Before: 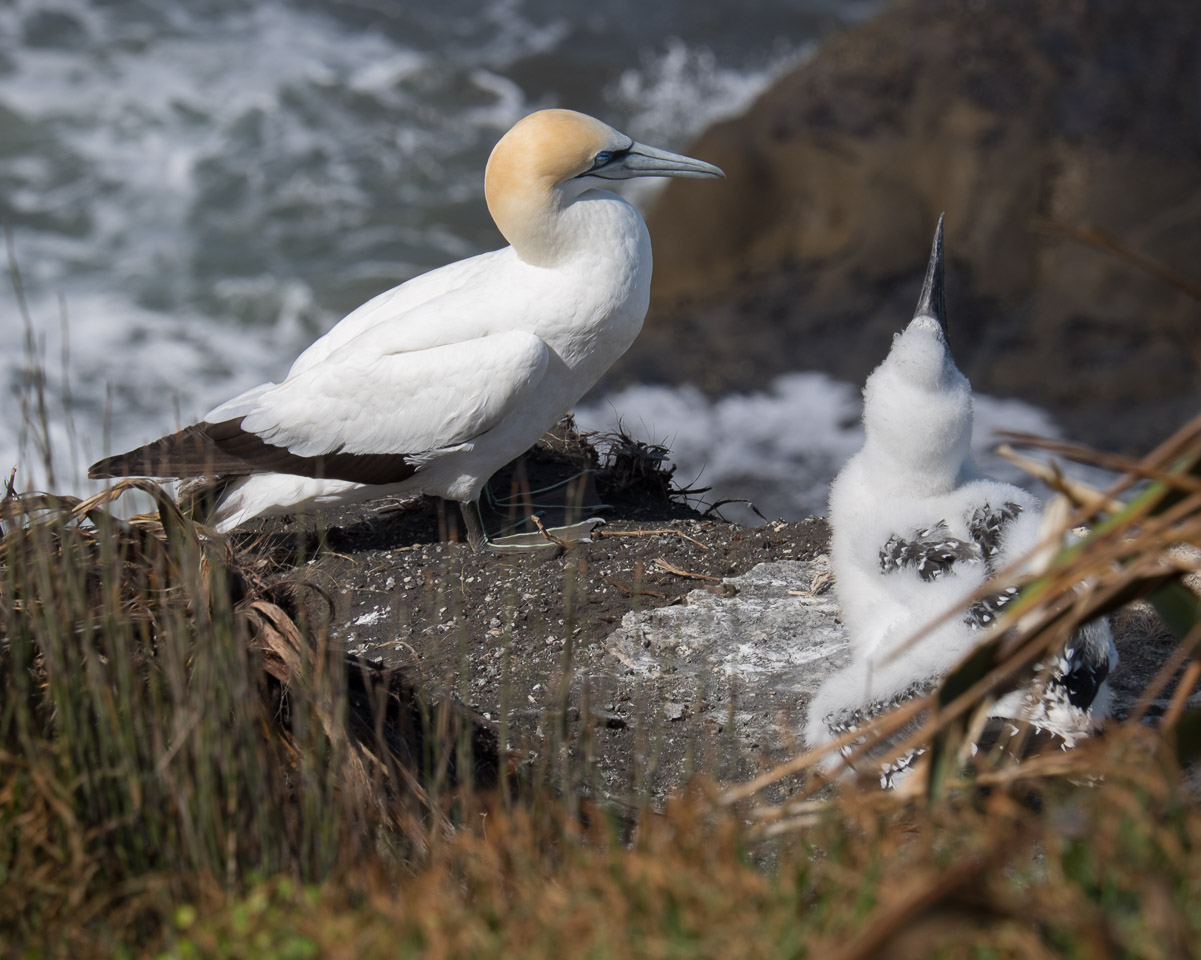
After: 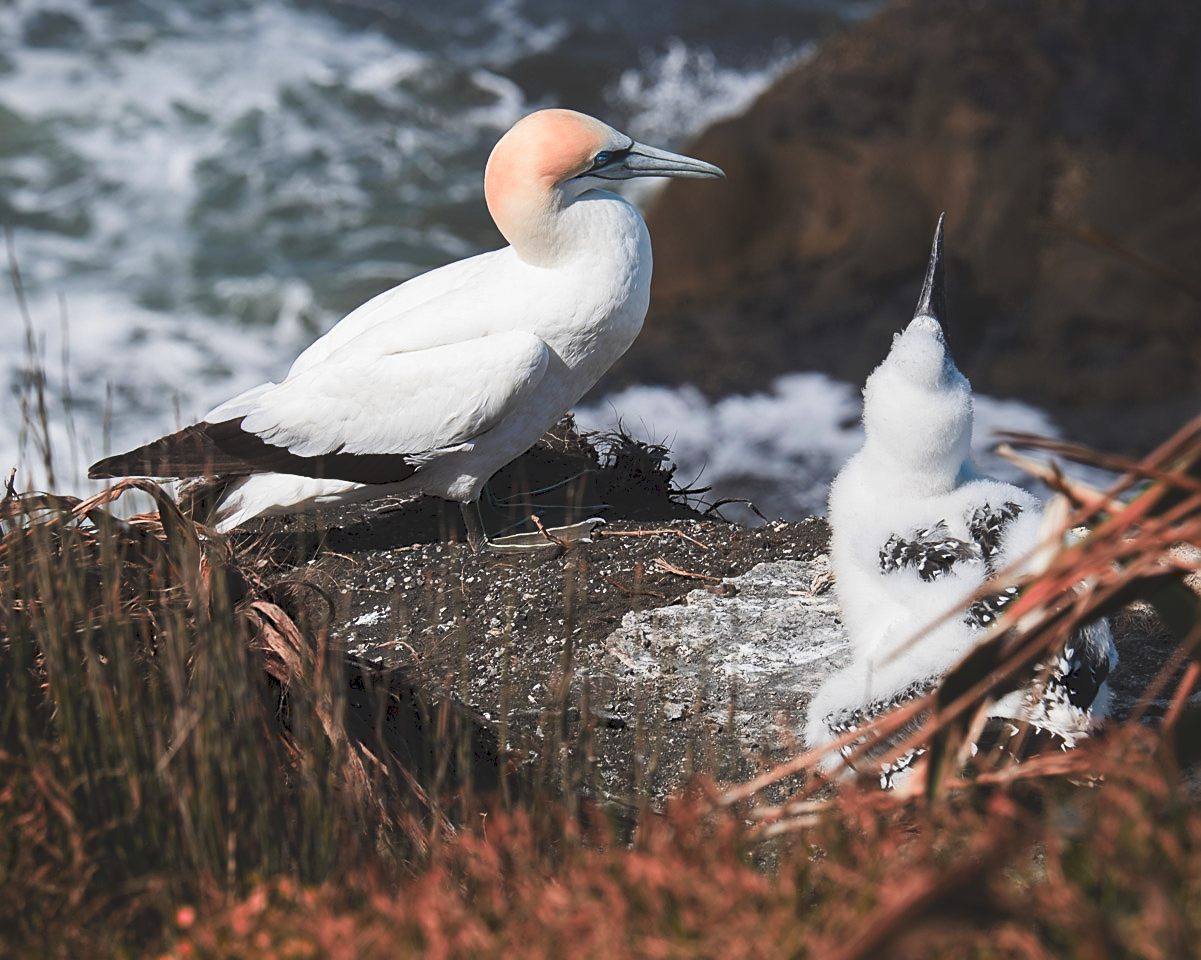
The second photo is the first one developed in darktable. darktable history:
sharpen: on, module defaults
tone curve: curves: ch0 [(0, 0) (0.003, 0.117) (0.011, 0.118) (0.025, 0.123) (0.044, 0.13) (0.069, 0.137) (0.1, 0.149) (0.136, 0.157) (0.177, 0.184) (0.224, 0.217) (0.277, 0.257) (0.335, 0.324) (0.399, 0.406) (0.468, 0.511) (0.543, 0.609) (0.623, 0.712) (0.709, 0.8) (0.801, 0.877) (0.898, 0.938) (1, 1)], preserve colors none
color zones: curves: ch2 [(0, 0.488) (0.143, 0.417) (0.286, 0.212) (0.429, 0.179) (0.571, 0.154) (0.714, 0.415) (0.857, 0.495) (1, 0.488)]
